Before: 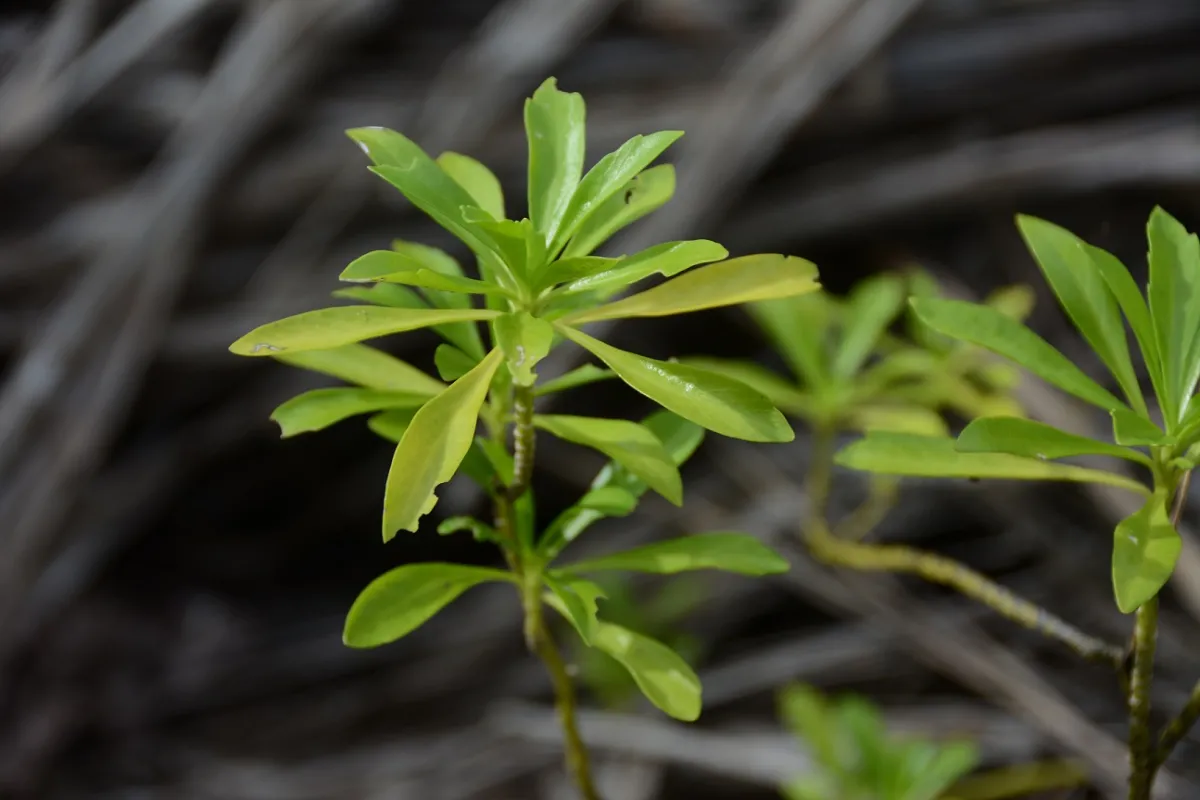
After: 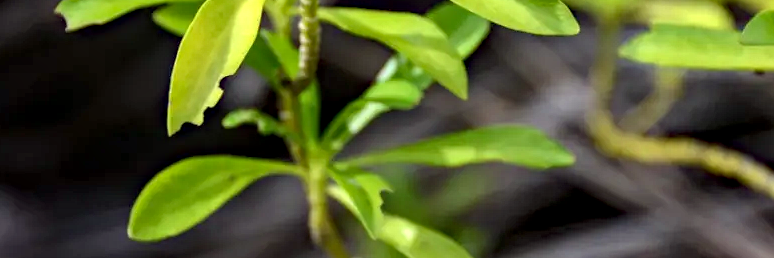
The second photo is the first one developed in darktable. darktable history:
crop: left 17.995%, top 50.878%, right 17.445%, bottom 16.866%
haze removal: compatibility mode true, adaptive false
local contrast: on, module defaults
exposure: black level correction 0.001, exposure 0.96 EV, compensate highlight preservation false
